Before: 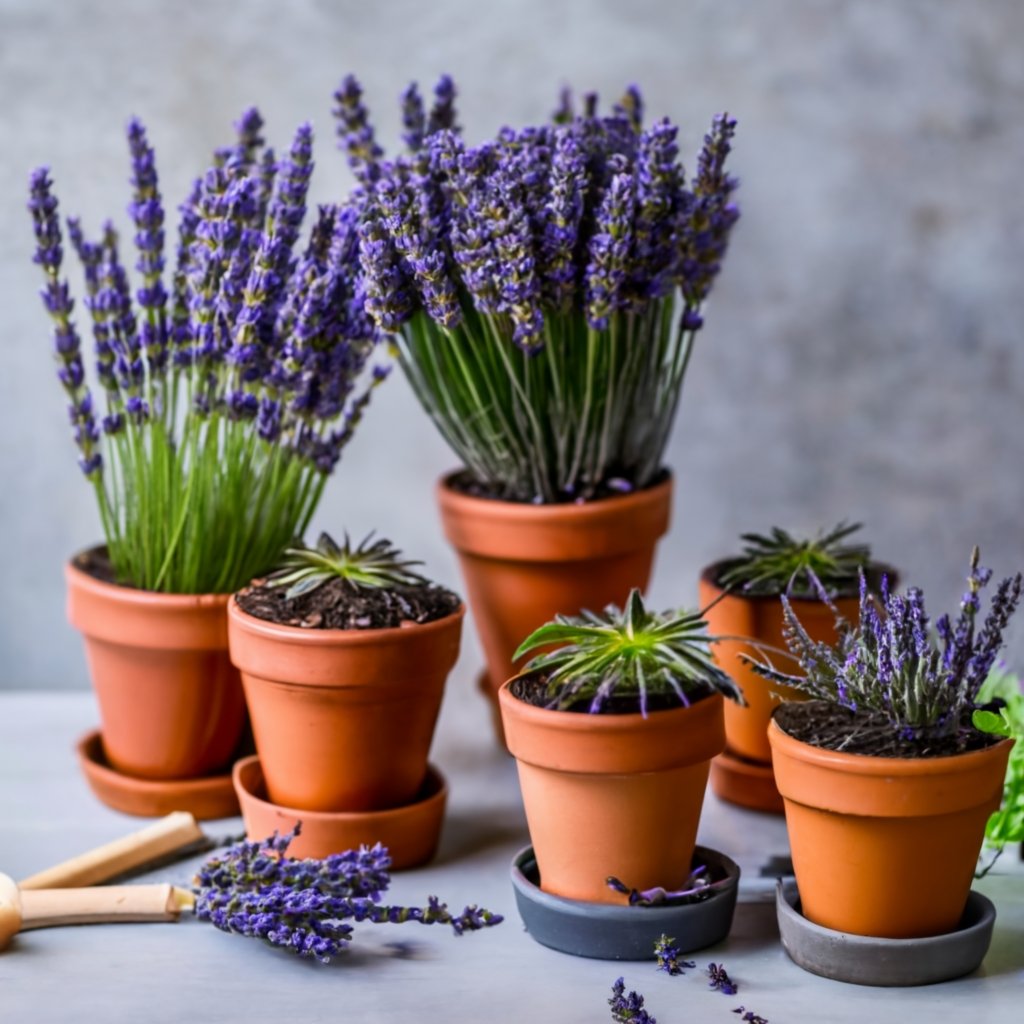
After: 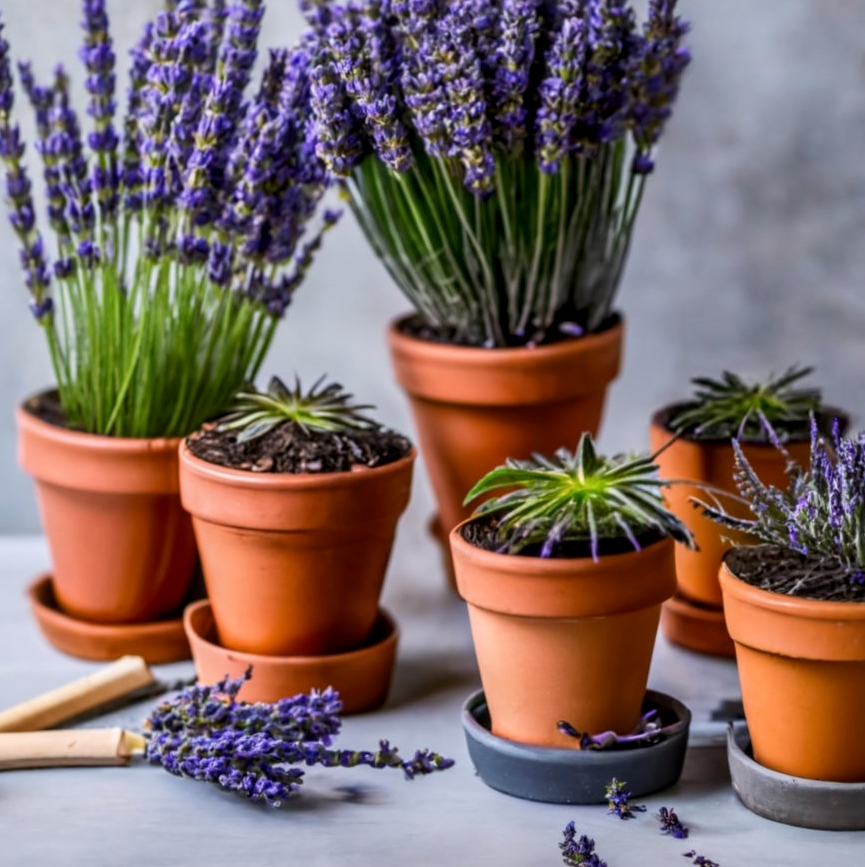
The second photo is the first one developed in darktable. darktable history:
exposure: compensate exposure bias true, compensate highlight preservation false
local contrast: on, module defaults
crop and rotate: left 4.79%, top 15.311%, right 10.69%
